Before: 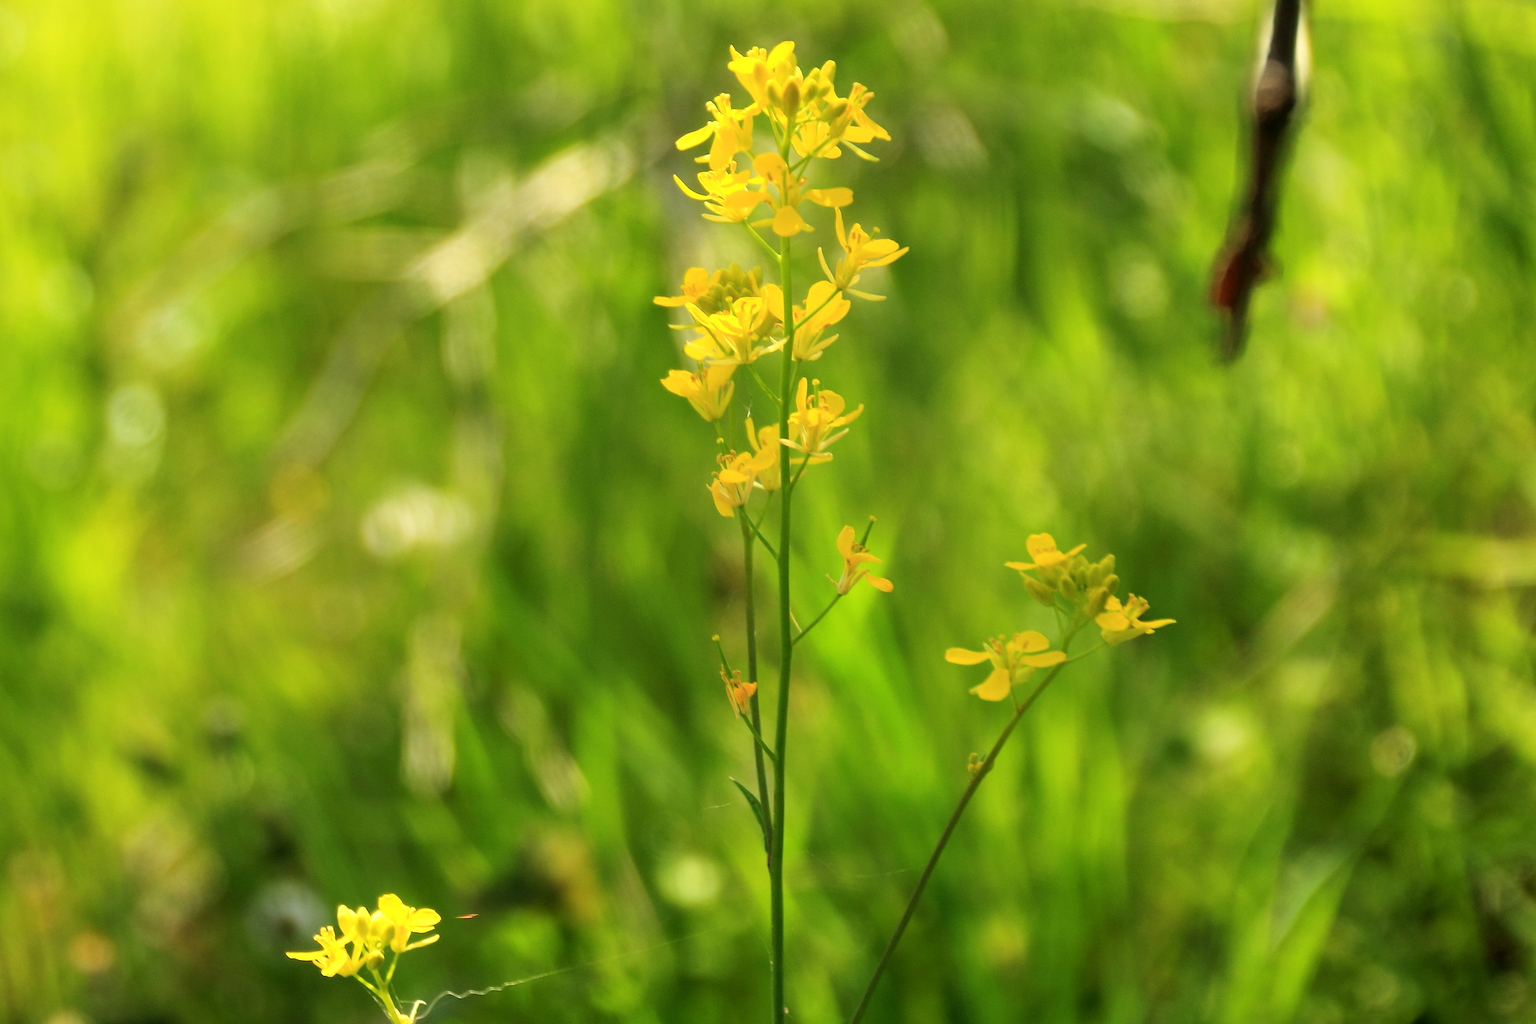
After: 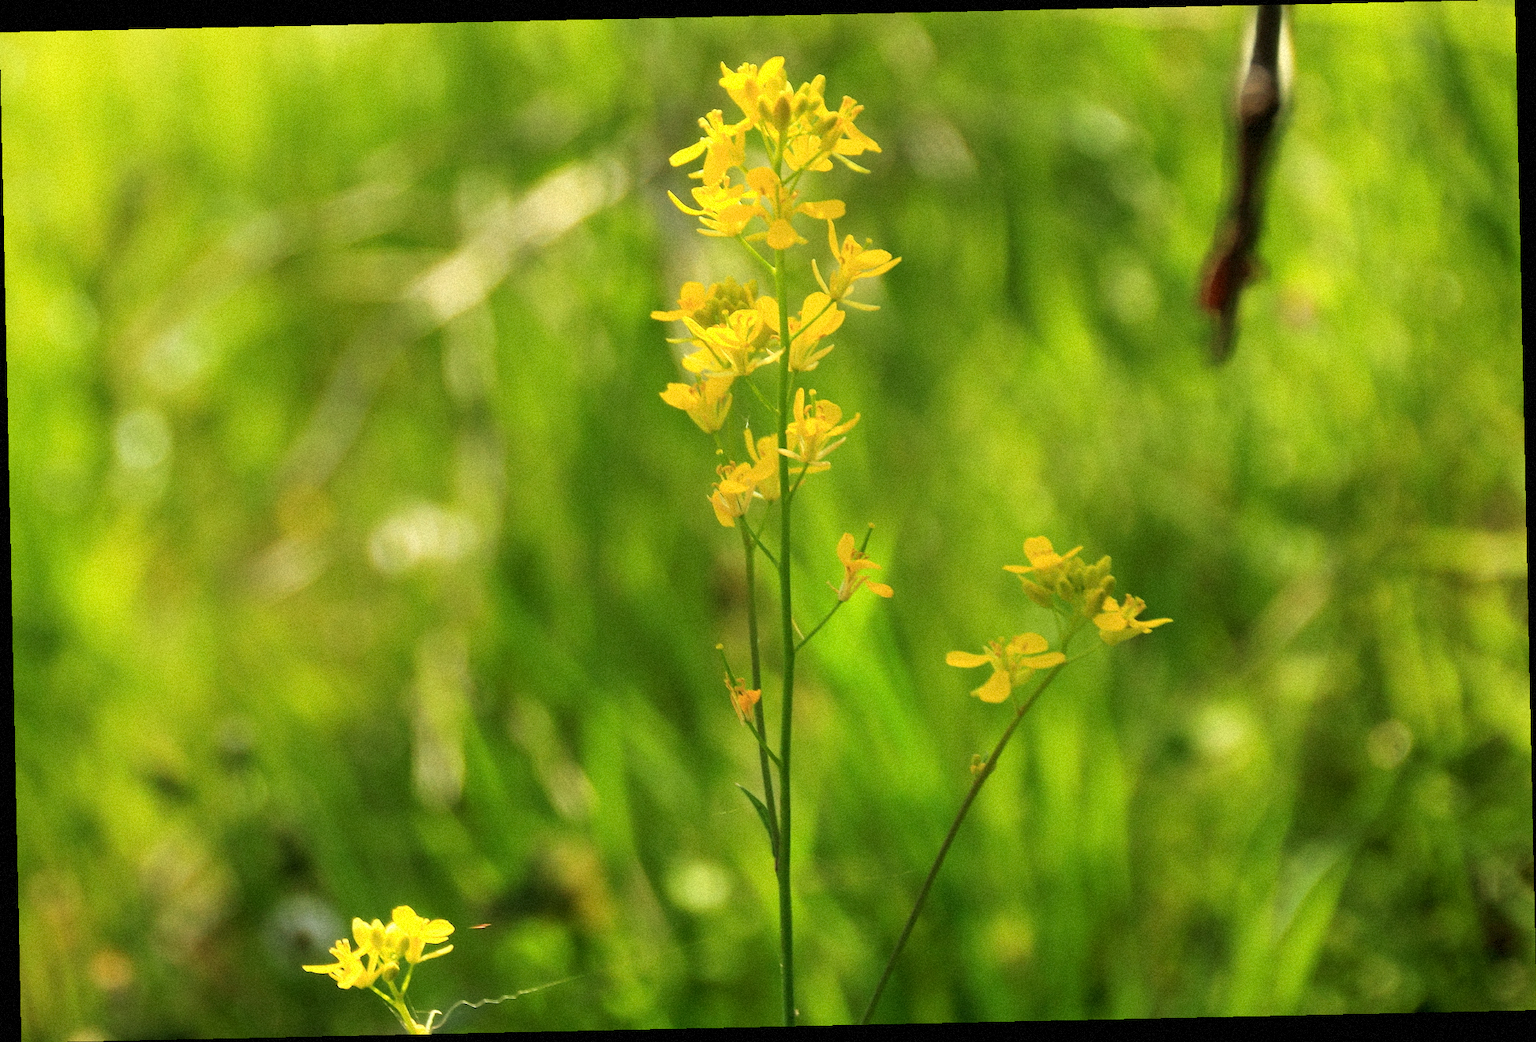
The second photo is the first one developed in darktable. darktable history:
rotate and perspective: rotation -1.24°, automatic cropping off
grain: mid-tones bias 0%
